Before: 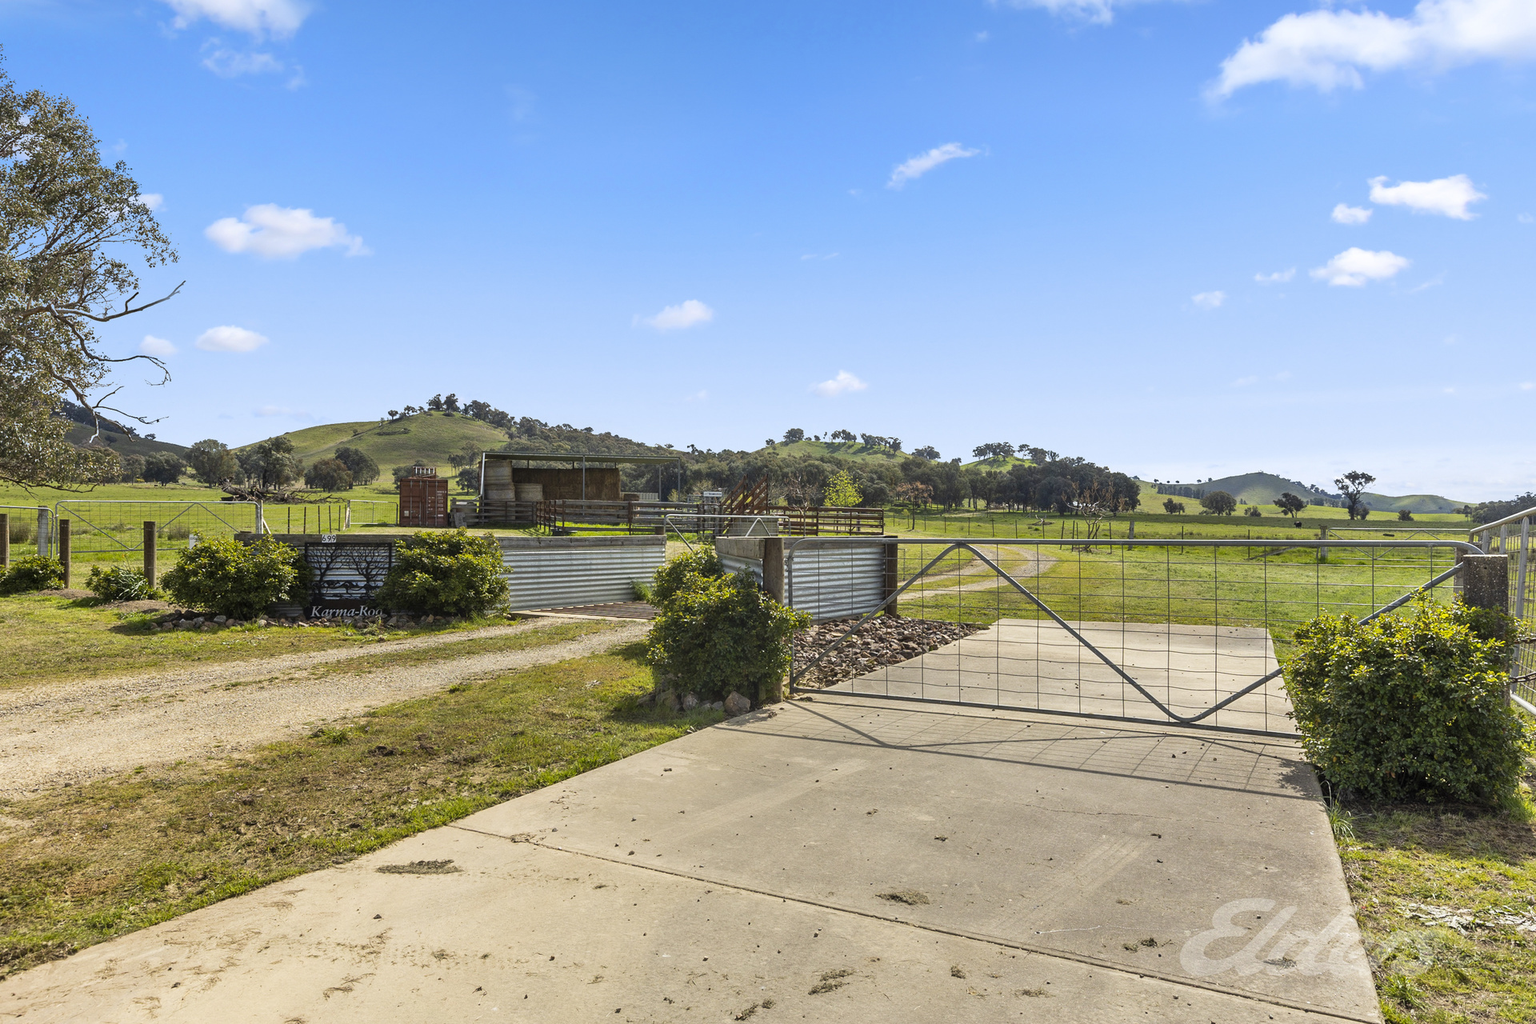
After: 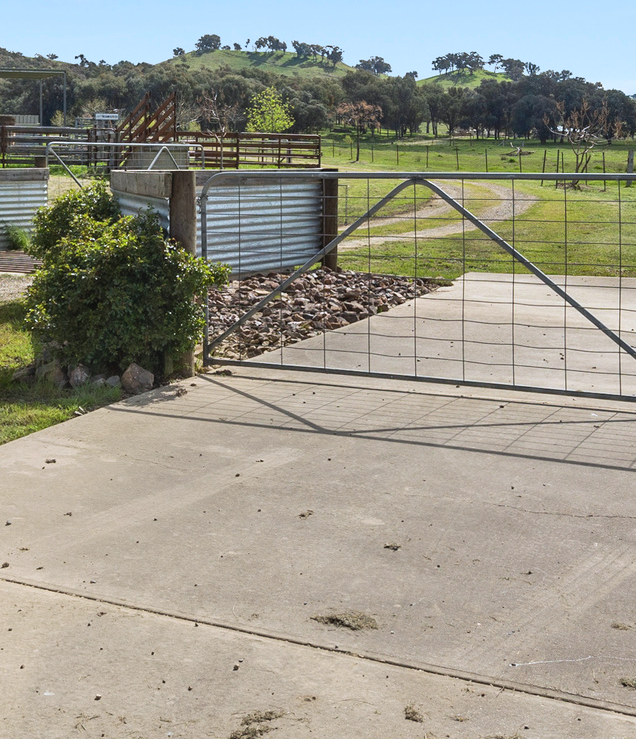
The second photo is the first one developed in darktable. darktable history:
crop: left 40.878%, top 39.176%, right 25.993%, bottom 3.081%
color zones: curves: ch1 [(0.113, 0.438) (0.75, 0.5)]; ch2 [(0.12, 0.526) (0.75, 0.5)]
color correction: highlights a* -0.772, highlights b* -8.92
